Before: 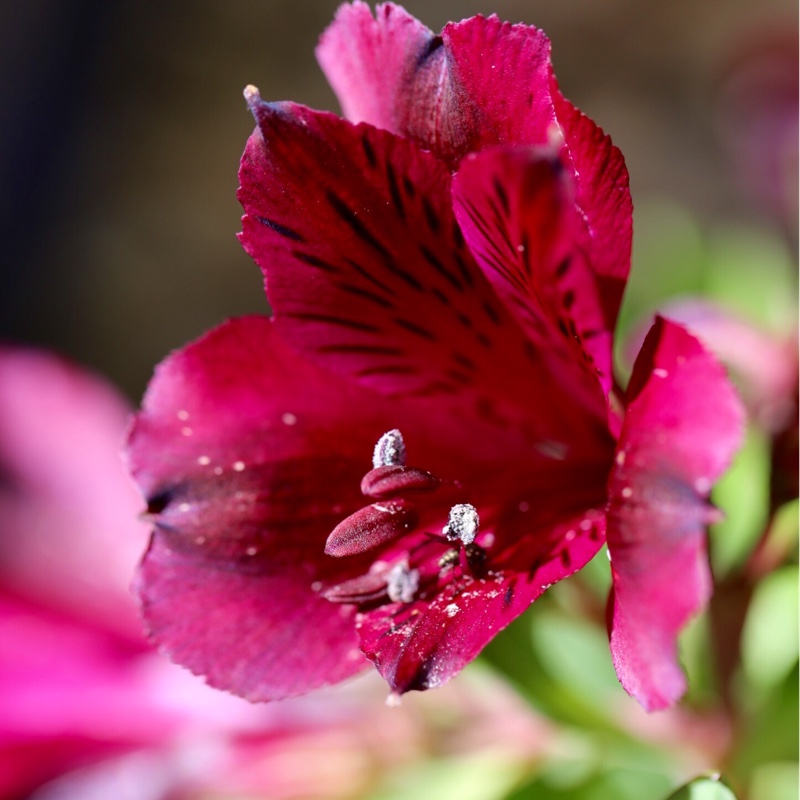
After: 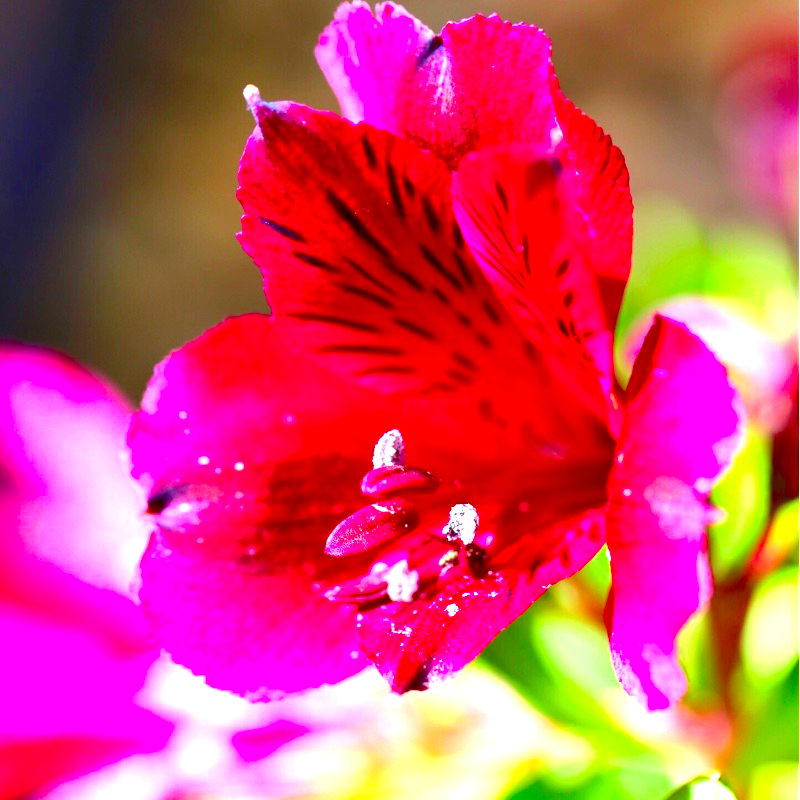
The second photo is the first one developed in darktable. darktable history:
exposure: black level correction 0, exposure 1.45 EV, compensate exposure bias true, compensate highlight preservation false
color correction: saturation 1.8
